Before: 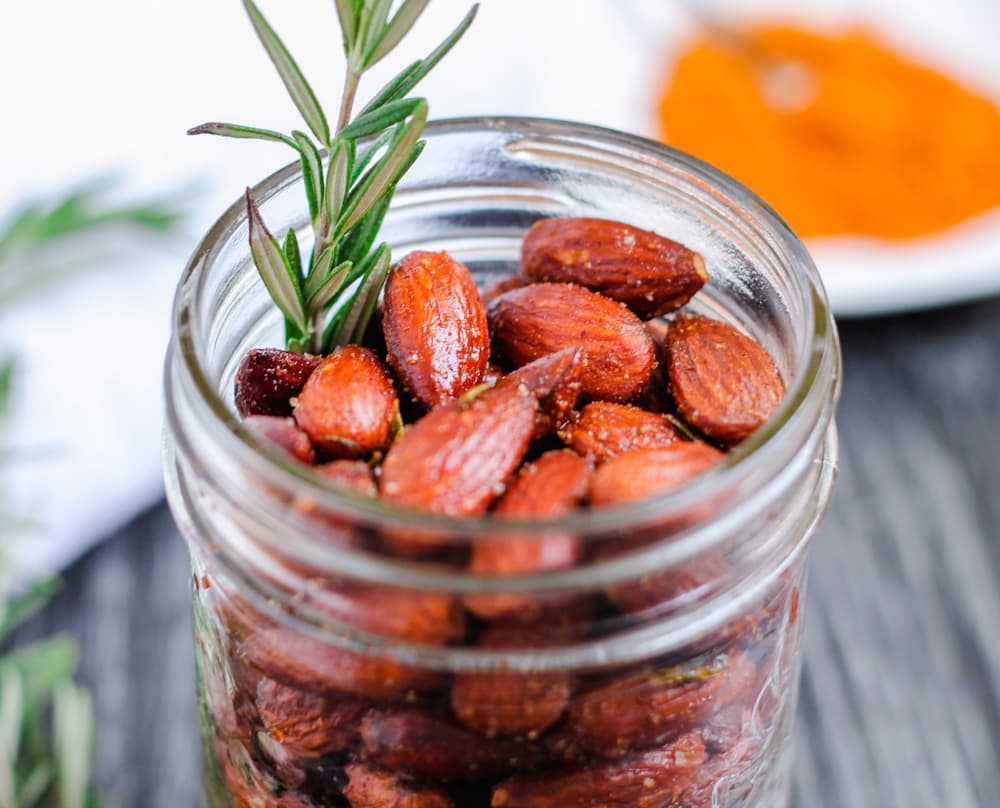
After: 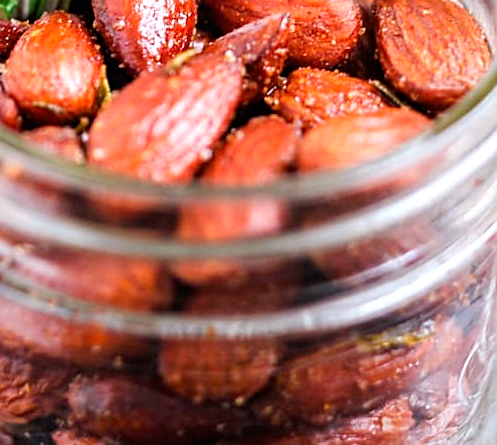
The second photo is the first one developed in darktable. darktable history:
crop: left 29.38%, top 41.446%, right 20.853%, bottom 3.468%
exposure: black level correction 0.001, exposure 0.498 EV, compensate highlight preservation false
sharpen: on, module defaults
